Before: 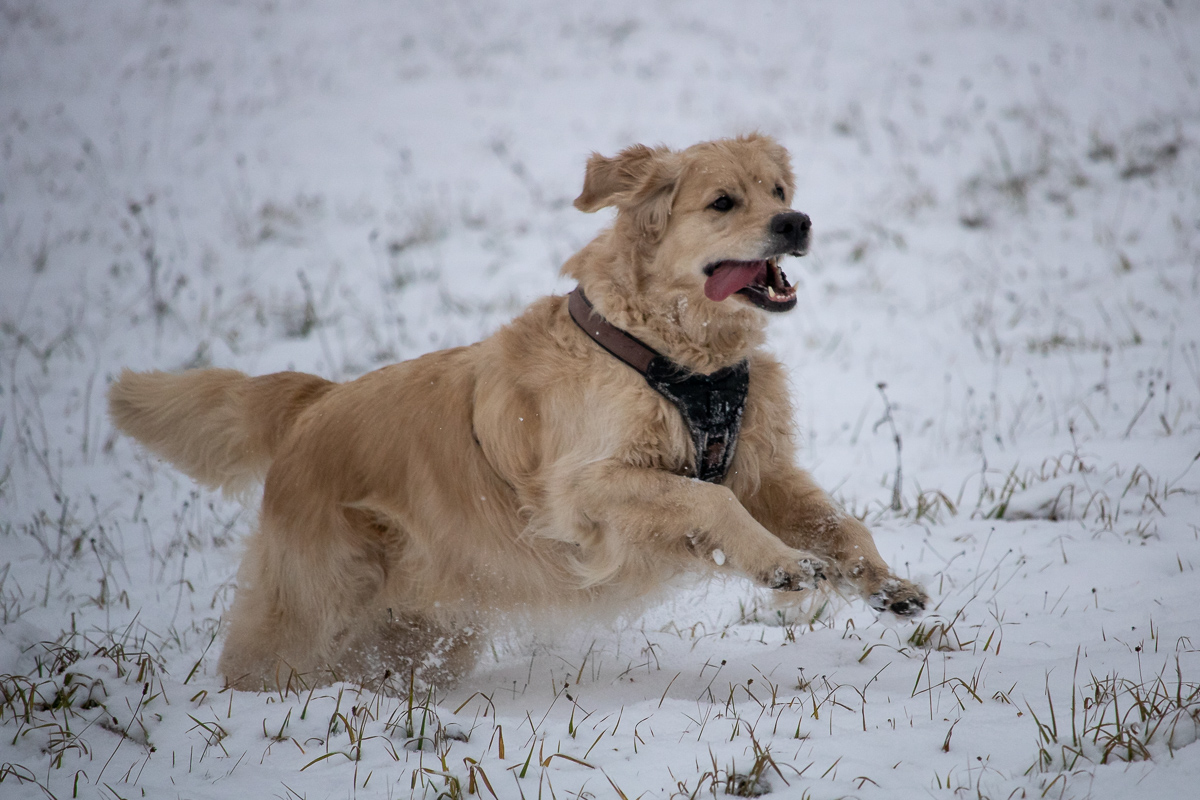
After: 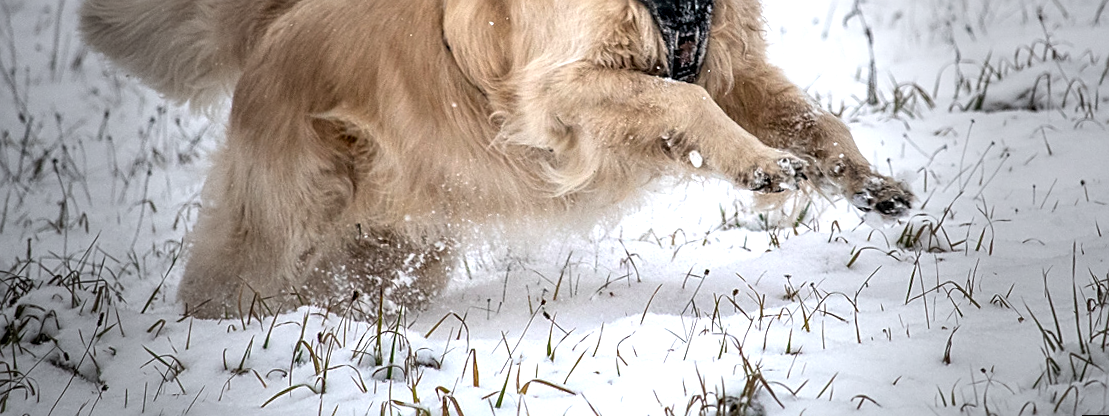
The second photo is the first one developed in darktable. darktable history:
sharpen: on, module defaults
rotate and perspective: rotation -1.68°, lens shift (vertical) -0.146, crop left 0.049, crop right 0.912, crop top 0.032, crop bottom 0.96
crop and rotate: top 46.237%
exposure: black level correction 0, exposure 1 EV, compensate exposure bias true, compensate highlight preservation false
vignetting: fall-off start 40%, fall-off radius 40%
local contrast: highlights 59%, detail 145%
